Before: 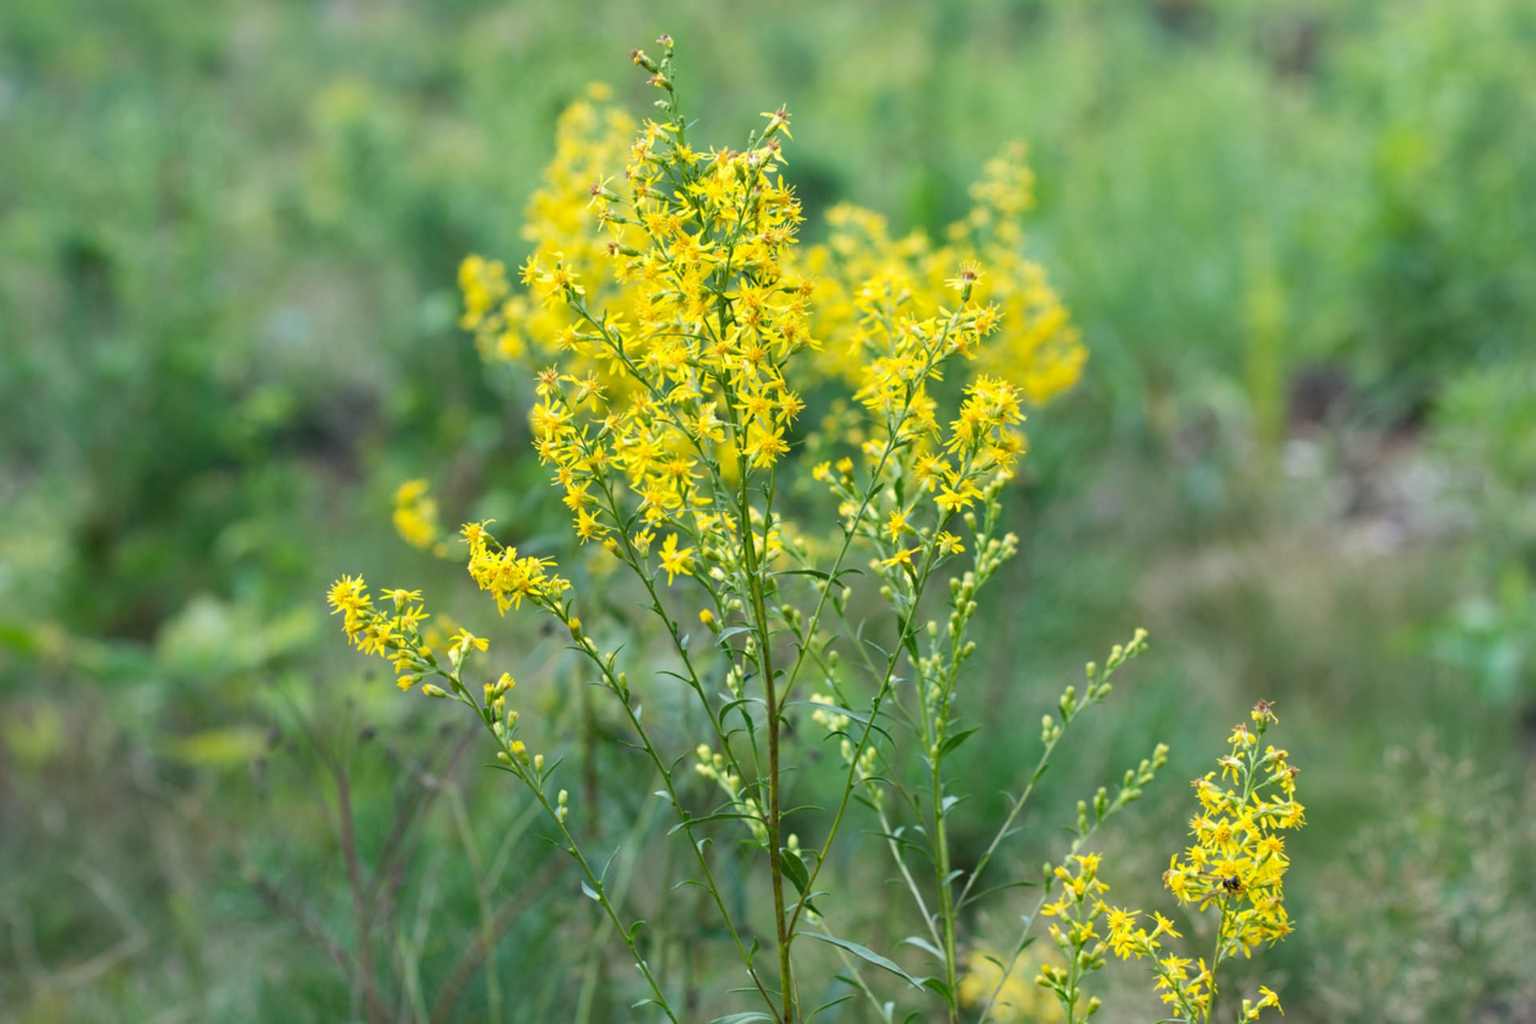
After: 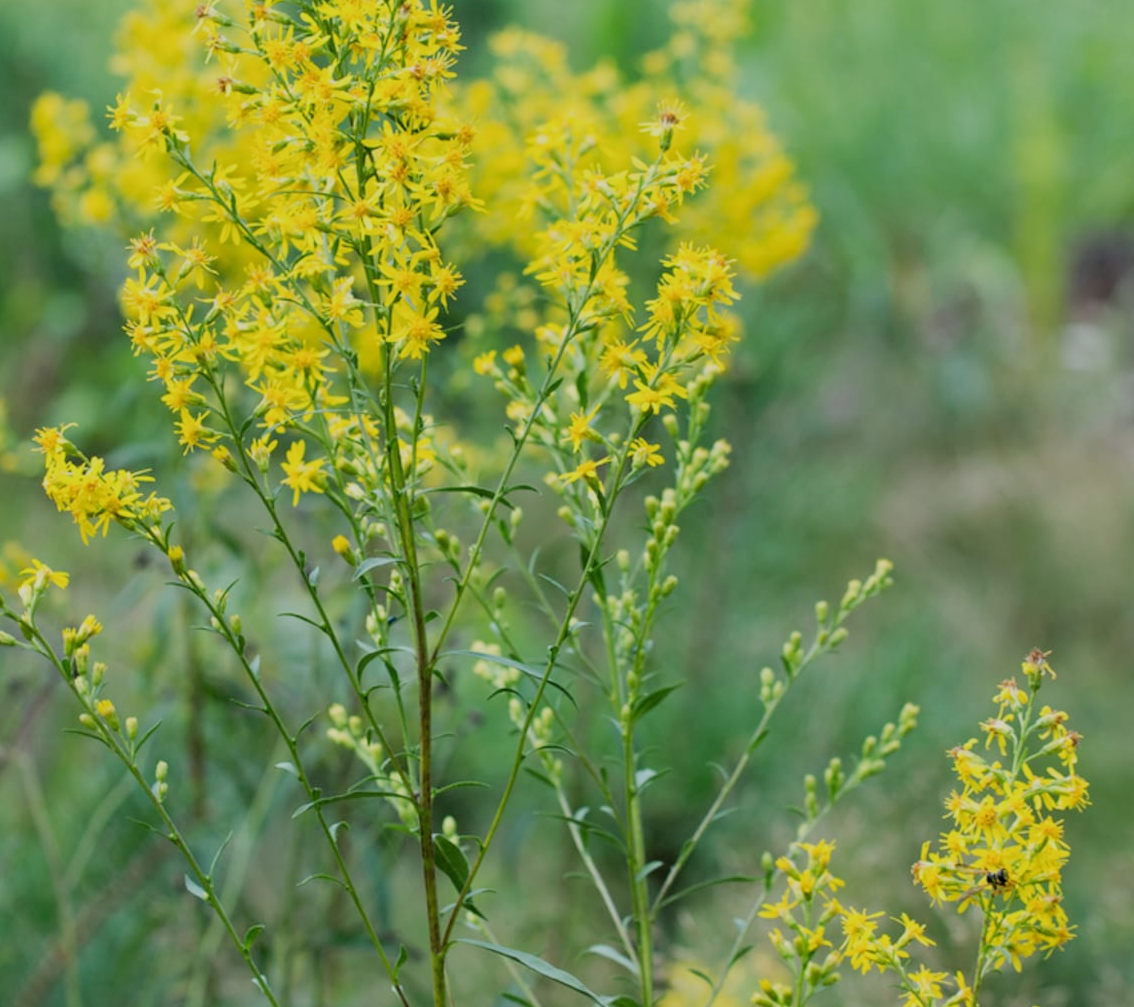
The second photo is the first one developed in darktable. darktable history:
filmic rgb: black relative exposure -7.65 EV, white relative exposure 4.56 EV, hardness 3.61
crop and rotate: left 28.256%, top 17.734%, right 12.656%, bottom 3.573%
exposure: compensate highlight preservation false
